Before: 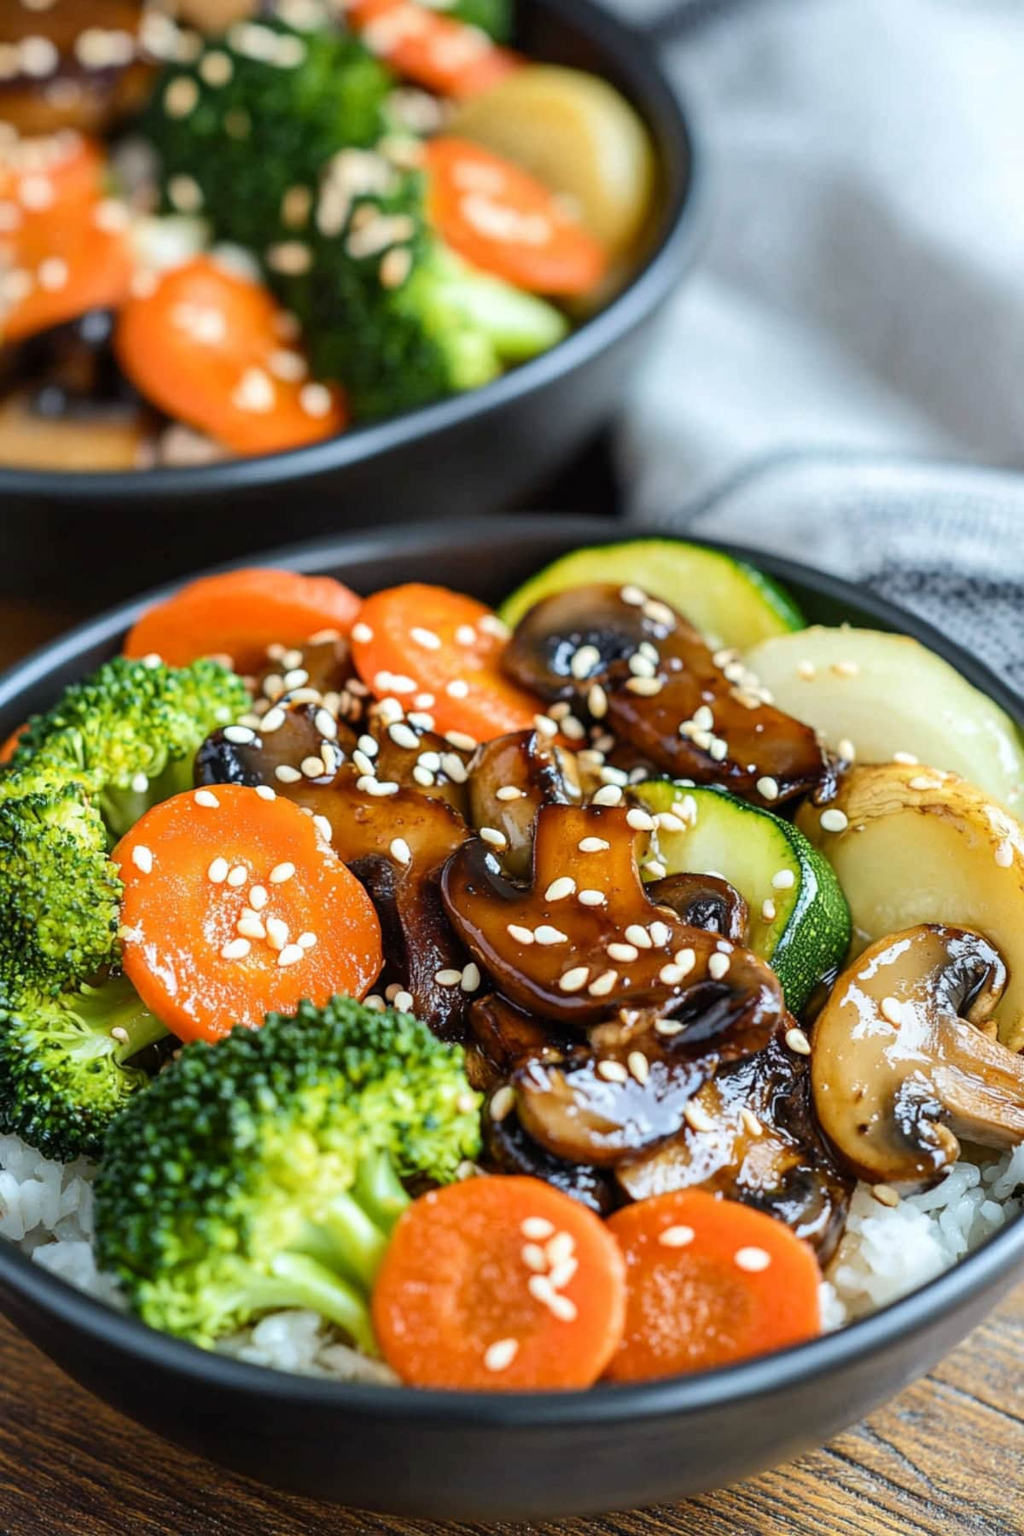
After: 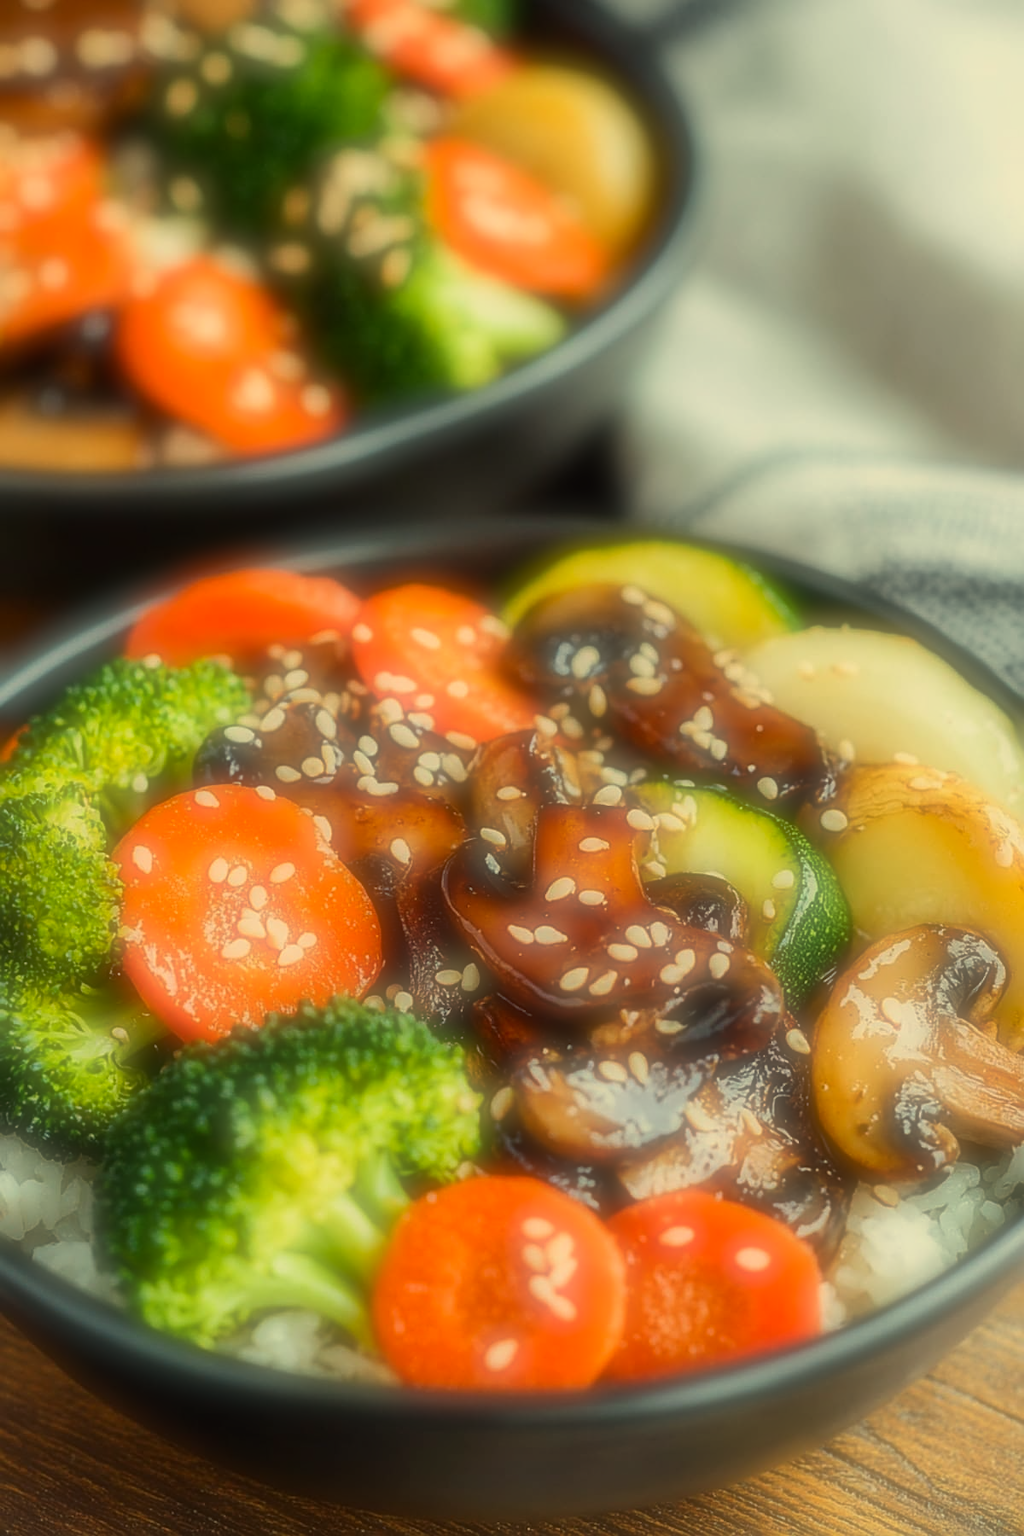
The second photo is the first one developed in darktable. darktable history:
white balance: red 1.08, blue 0.791
contrast brightness saturation: saturation 0.18
exposure: exposure -0.36 EV, compensate highlight preservation false
sharpen: on, module defaults
soften: on, module defaults
